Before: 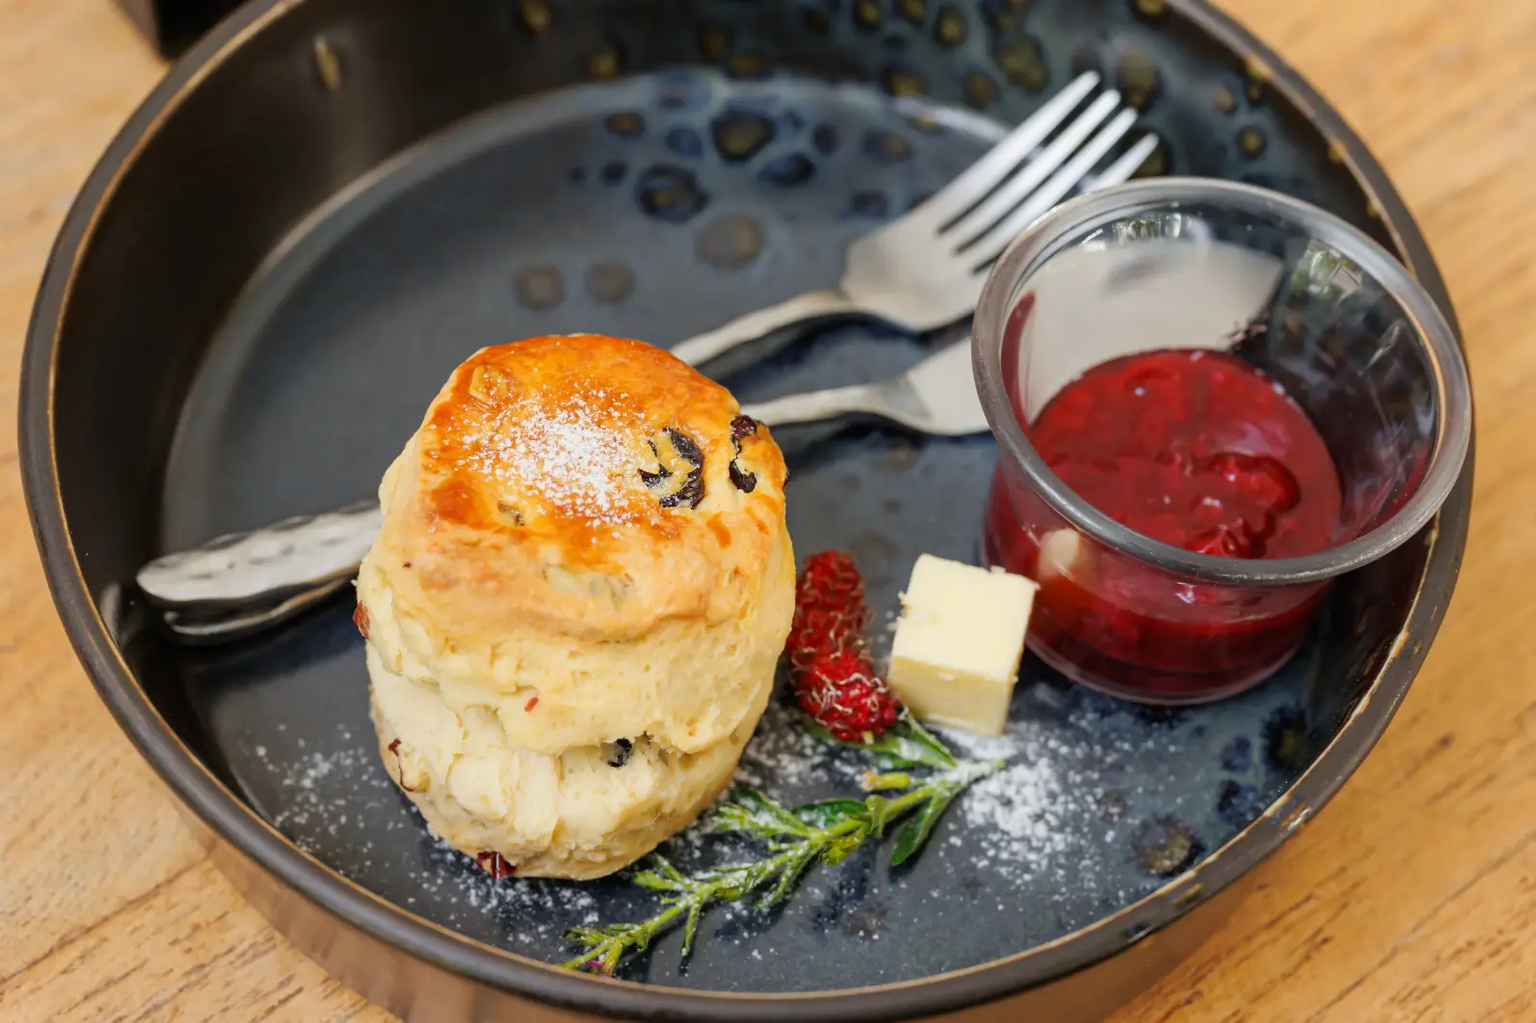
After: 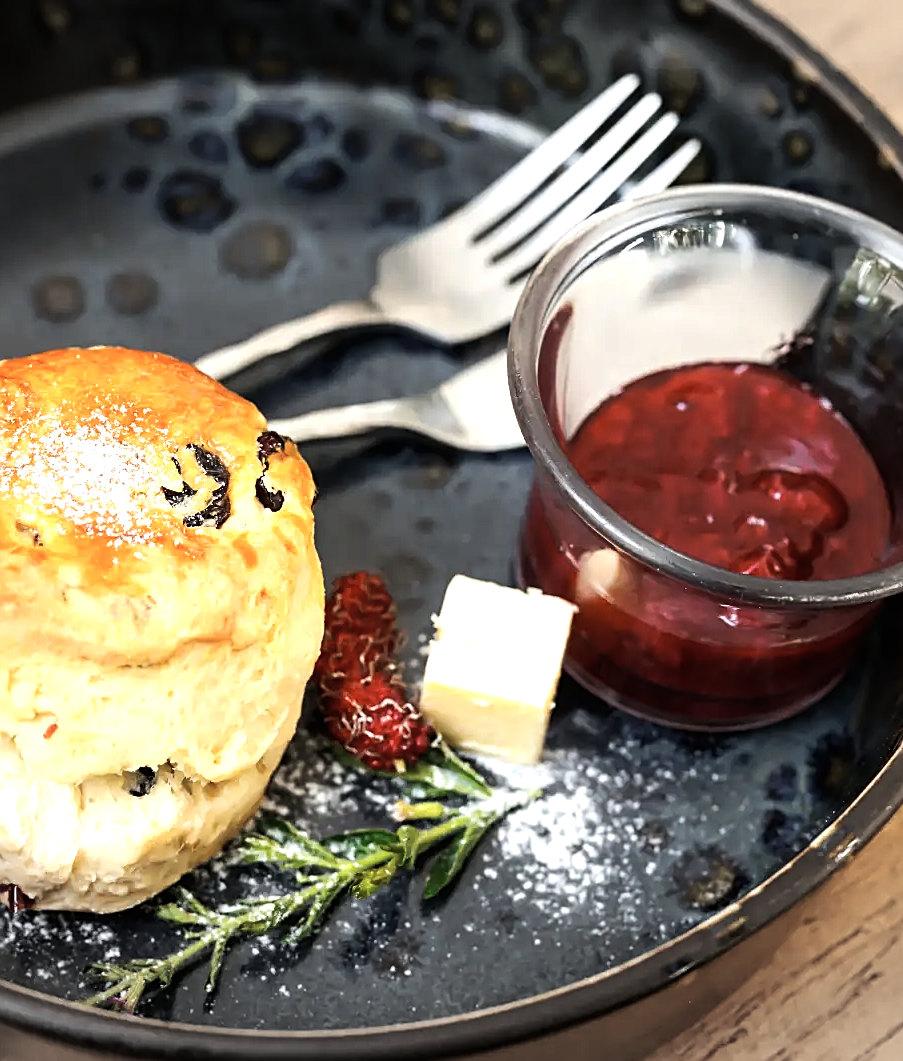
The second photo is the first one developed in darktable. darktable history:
tone equalizer: -8 EV -1.08 EV, -7 EV -1.01 EV, -6 EV -0.867 EV, -5 EV -0.578 EV, -3 EV 0.578 EV, -2 EV 0.867 EV, -1 EV 1.01 EV, +0 EV 1.08 EV, edges refinement/feathering 500, mask exposure compensation -1.57 EV, preserve details no
vignetting: fall-off start 100%, brightness -0.282, width/height ratio 1.31
contrast brightness saturation: saturation -0.17
sharpen: on, module defaults
color balance: mode lift, gamma, gain (sRGB)
crop: left 31.458%, top 0%, right 11.876%
